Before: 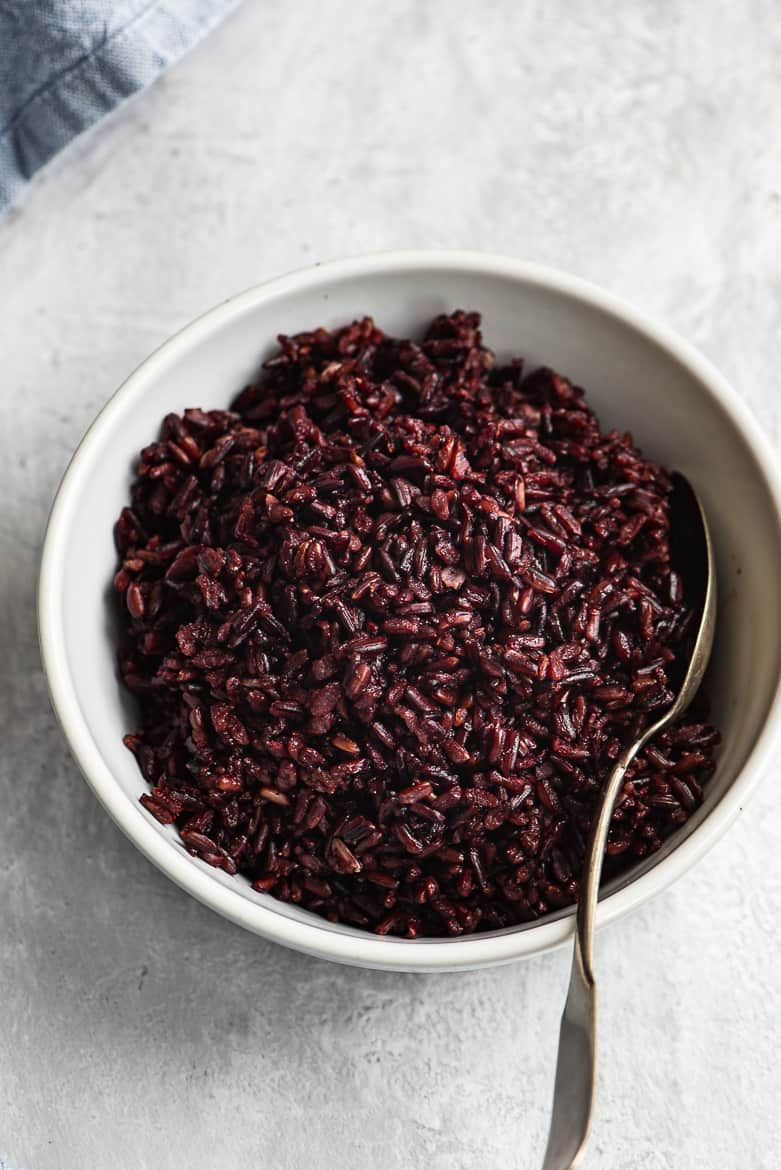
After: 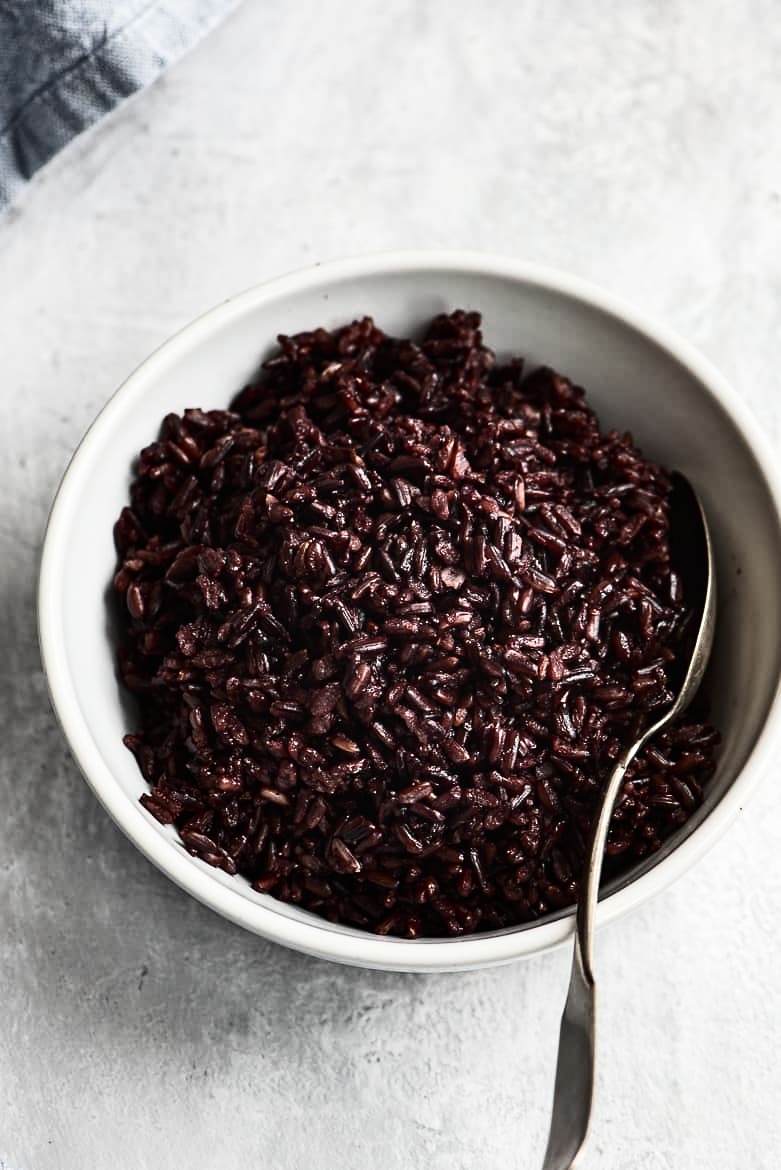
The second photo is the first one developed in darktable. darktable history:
shadows and highlights: shadows 31.78, highlights -31.32, soften with gaussian
sharpen: radius 5.341, amount 0.316, threshold 25.981
contrast brightness saturation: contrast 0.251, saturation -0.314
tone equalizer: smoothing diameter 2.19%, edges refinement/feathering 17.83, mask exposure compensation -1.57 EV, filter diffusion 5
